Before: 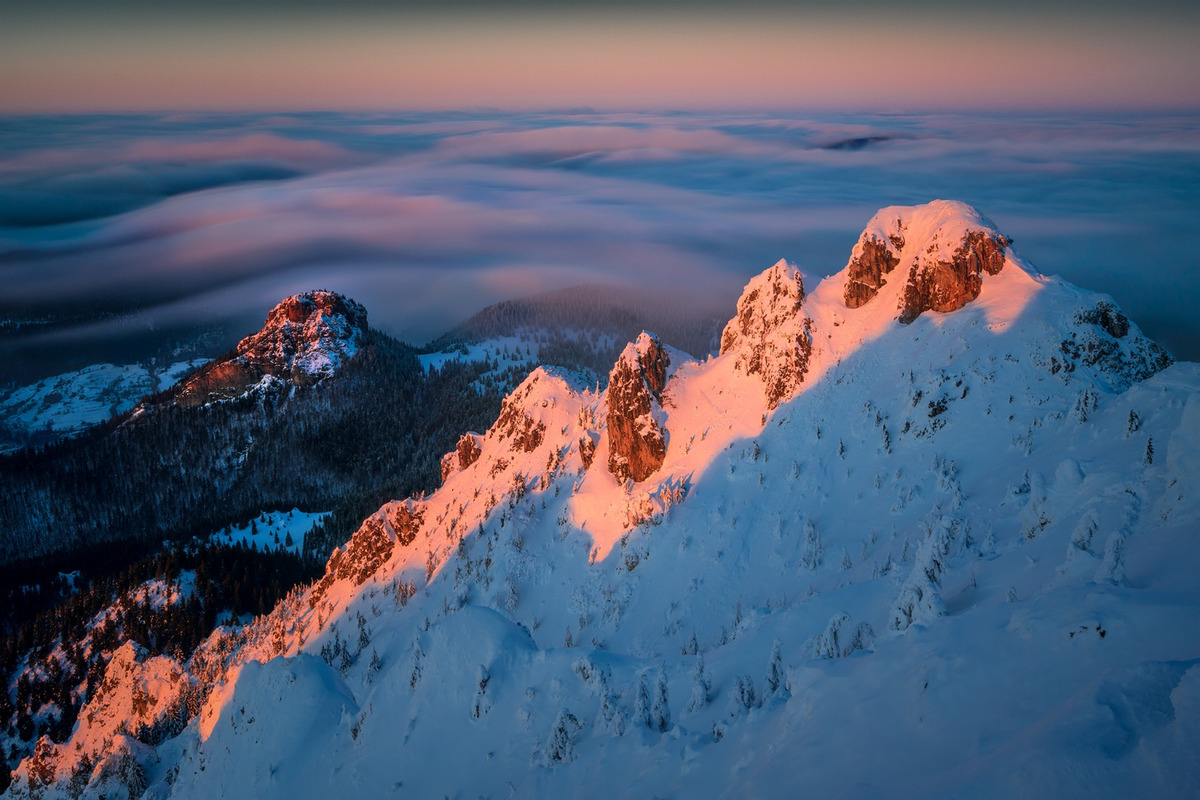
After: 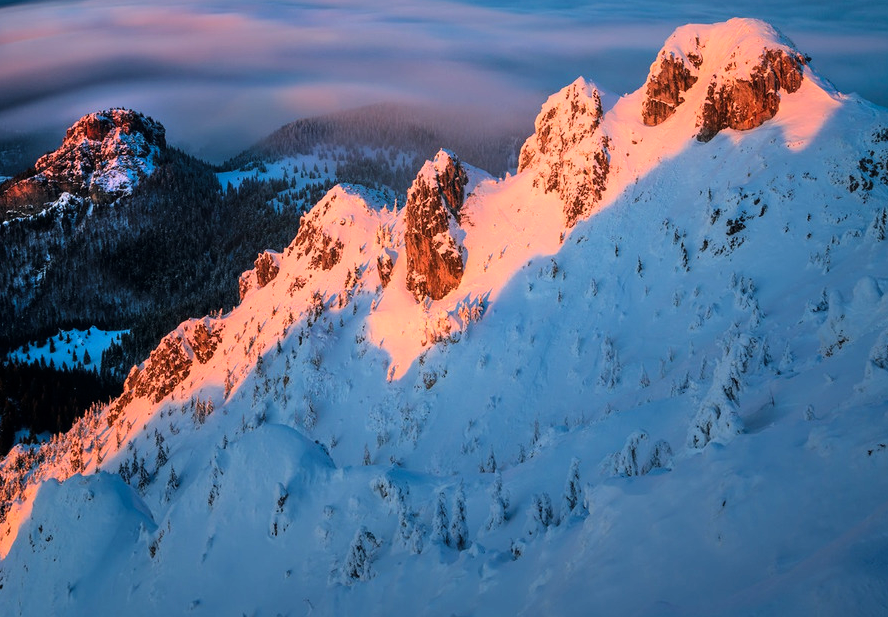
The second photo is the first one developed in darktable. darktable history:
tone curve: curves: ch0 [(0, 0) (0.004, 0.001) (0.133, 0.112) (0.325, 0.362) (0.832, 0.893) (1, 1)], color space Lab, linked channels, preserve colors none
crop: left 16.871%, top 22.857%, right 9.116%
